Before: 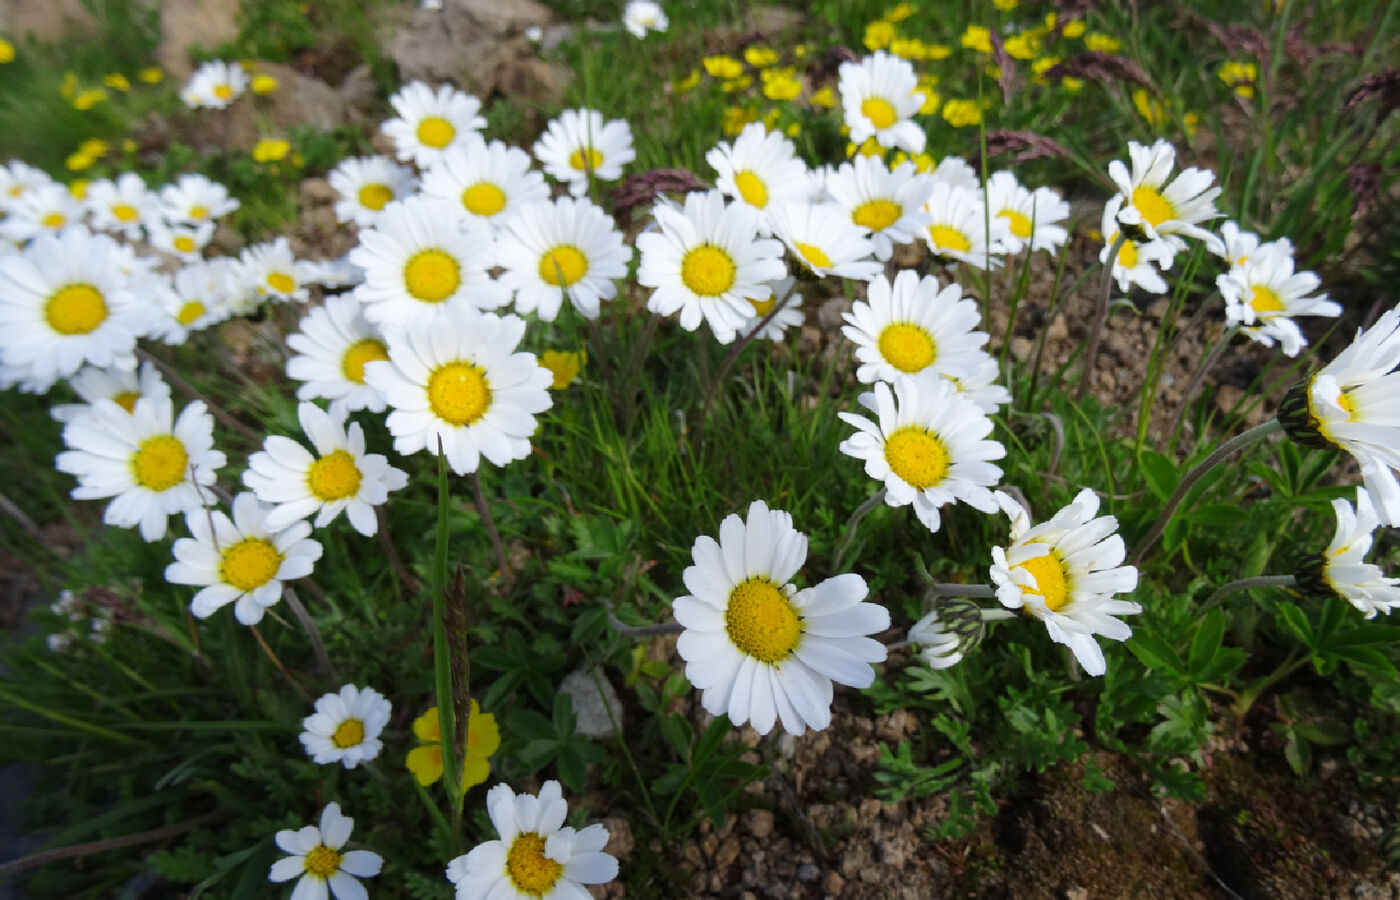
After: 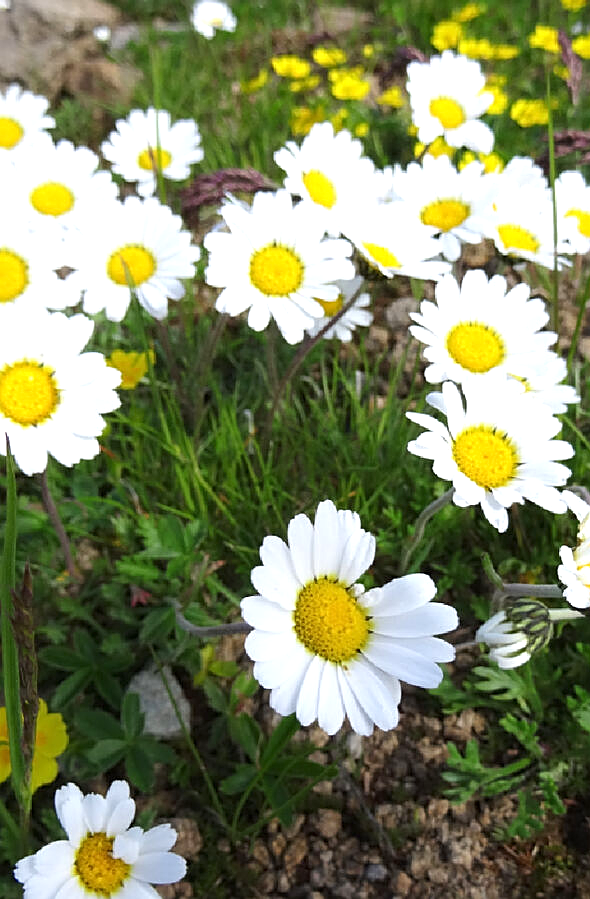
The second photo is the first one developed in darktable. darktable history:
tone equalizer: on, module defaults
exposure: exposure 0.658 EV, compensate highlight preservation false
crop: left 30.872%, right 26.943%
sharpen: on, module defaults
